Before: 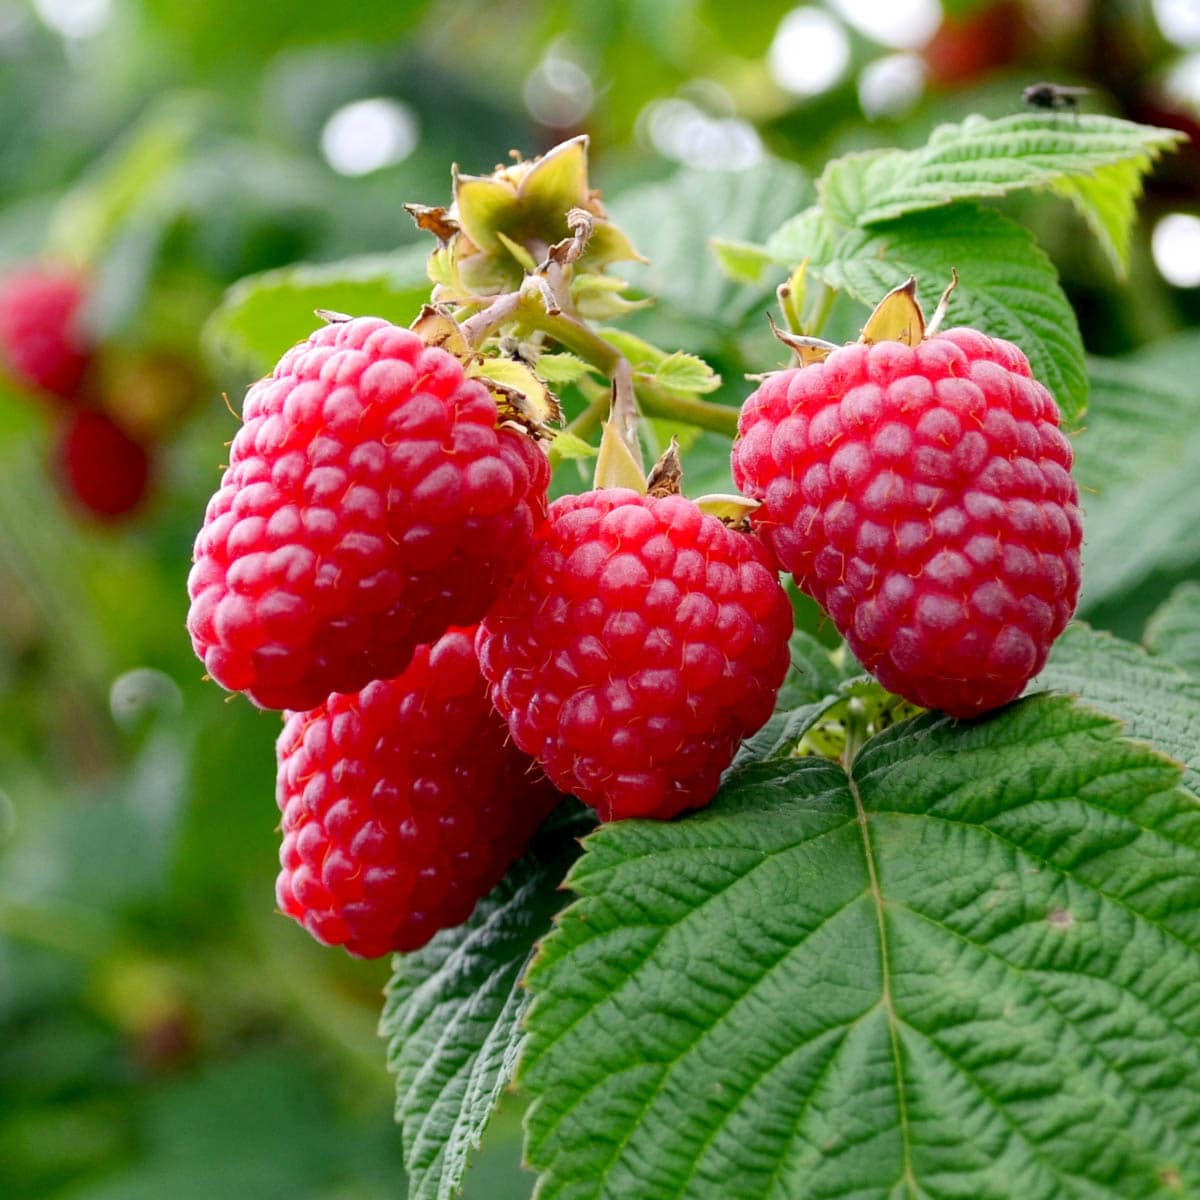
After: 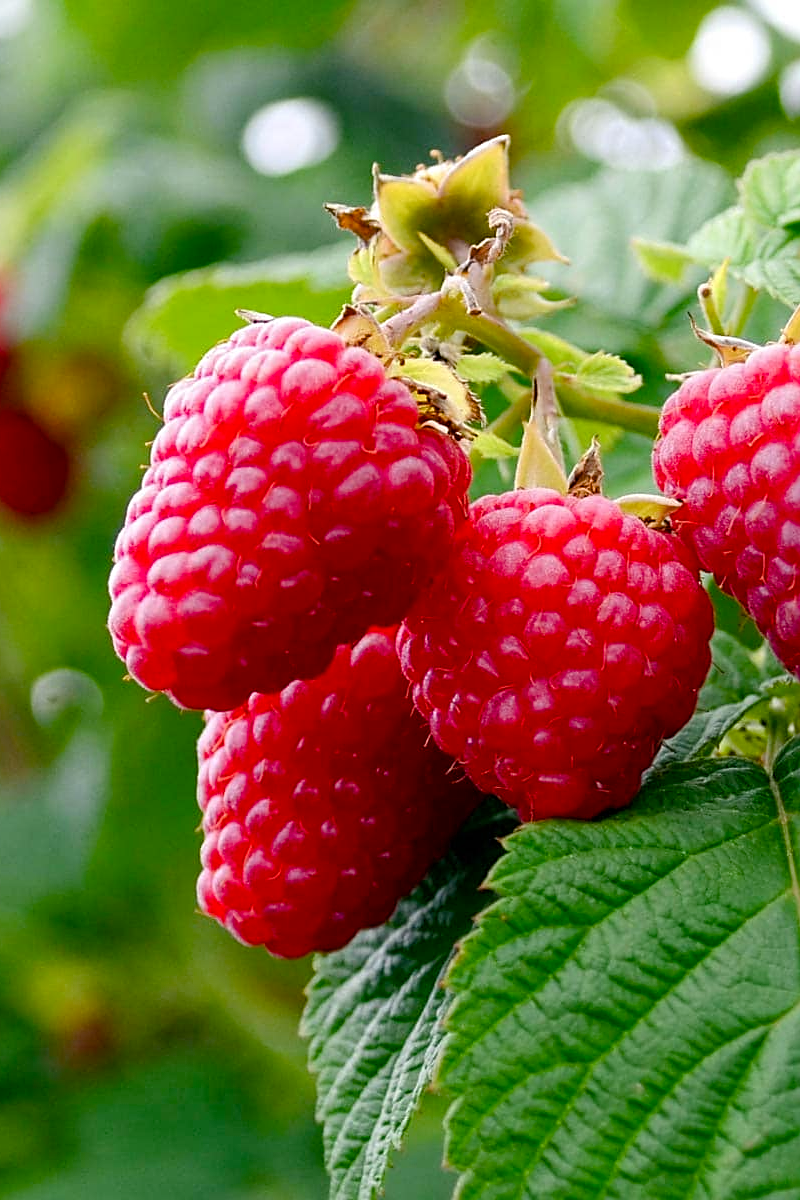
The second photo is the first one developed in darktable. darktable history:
color balance rgb: perceptual saturation grading › global saturation 20%, perceptual saturation grading › highlights -25%, perceptual saturation grading › shadows 25%
white balance: emerald 1
sharpen: on, module defaults
crop and rotate: left 6.617%, right 26.717%
